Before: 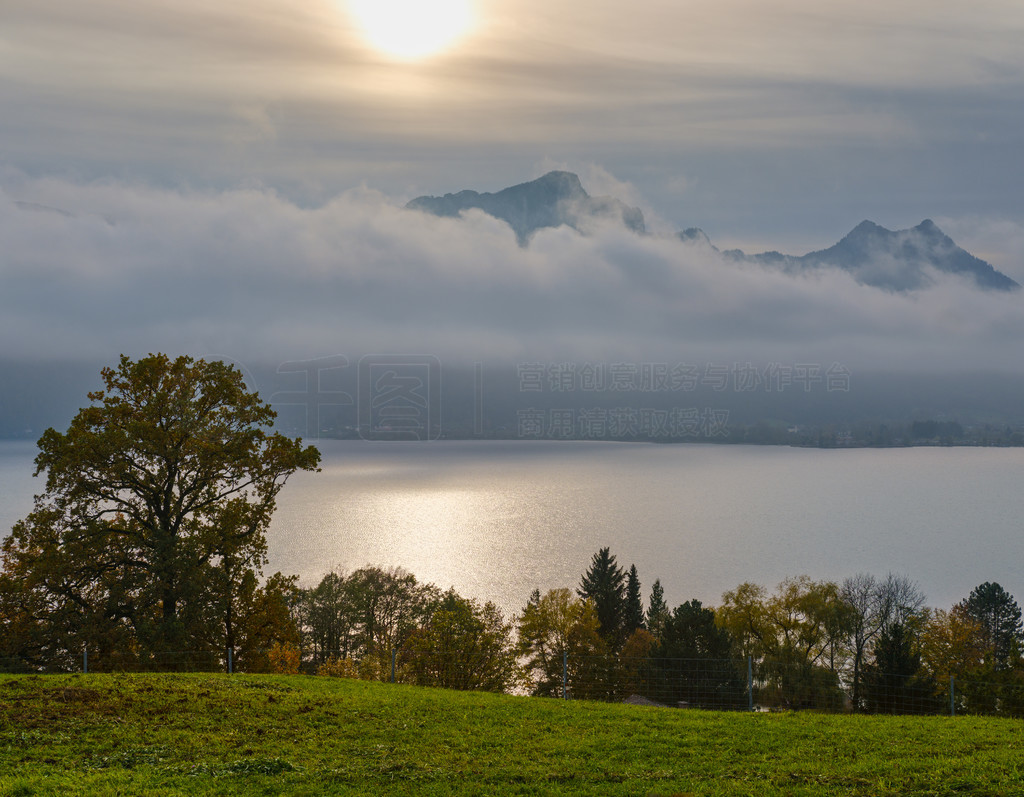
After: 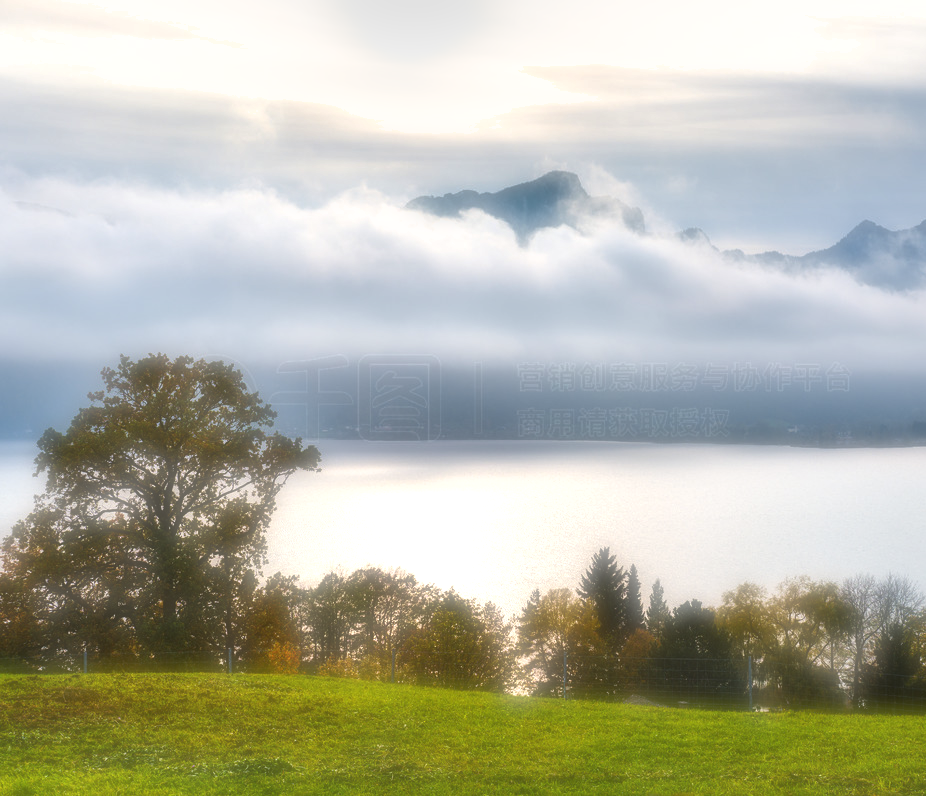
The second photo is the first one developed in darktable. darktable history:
soften: on, module defaults
exposure: black level correction 0, exposure 1.379 EV, compensate exposure bias true, compensate highlight preservation false
shadows and highlights: soften with gaussian
crop: right 9.509%, bottom 0.031%
